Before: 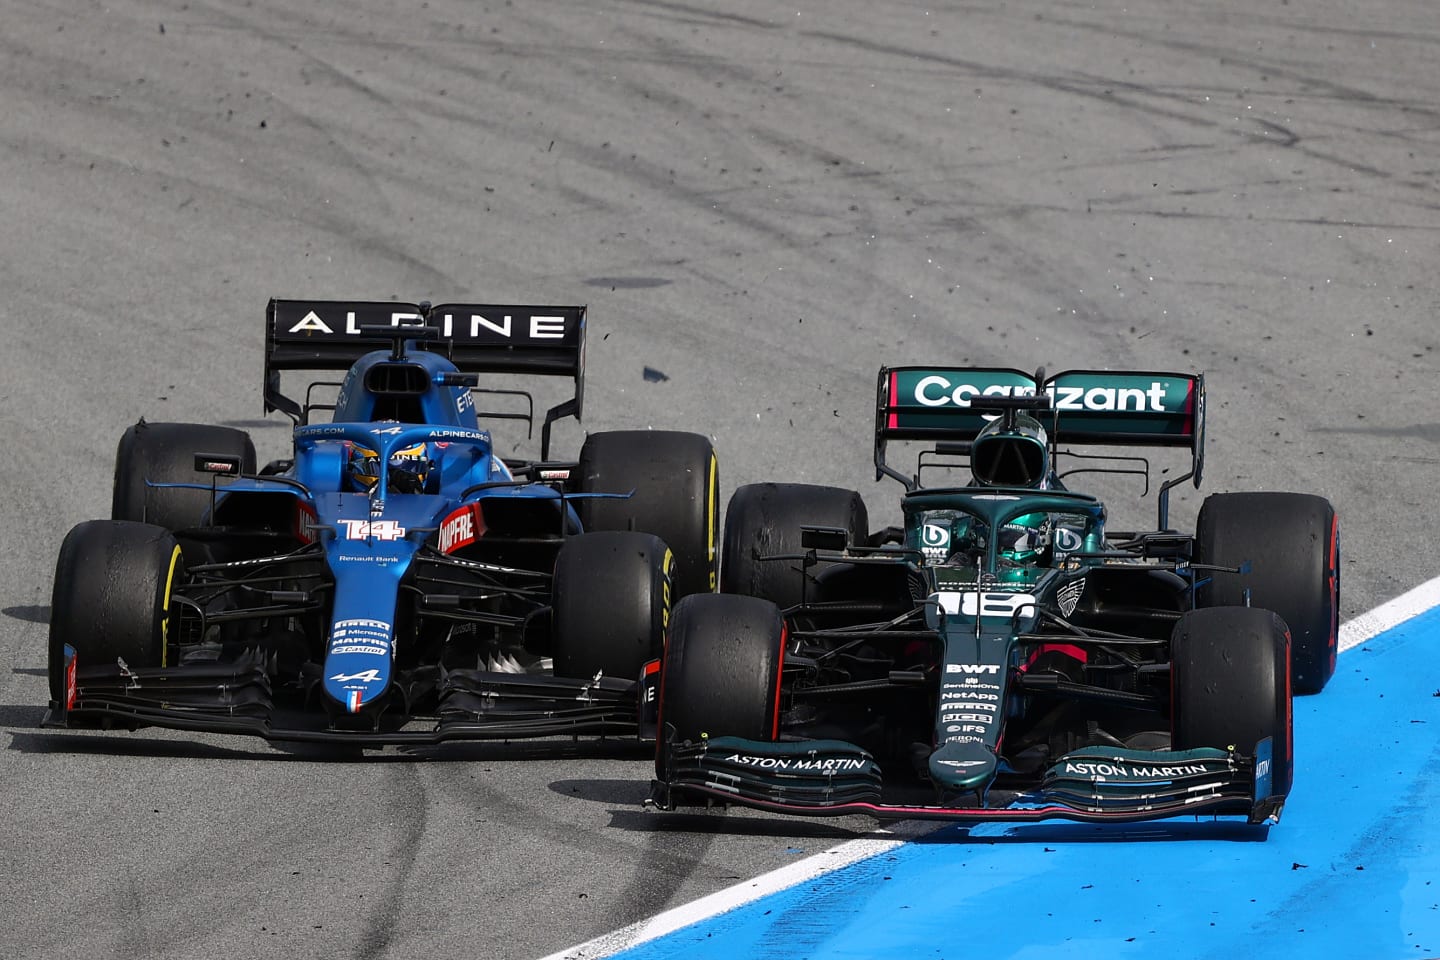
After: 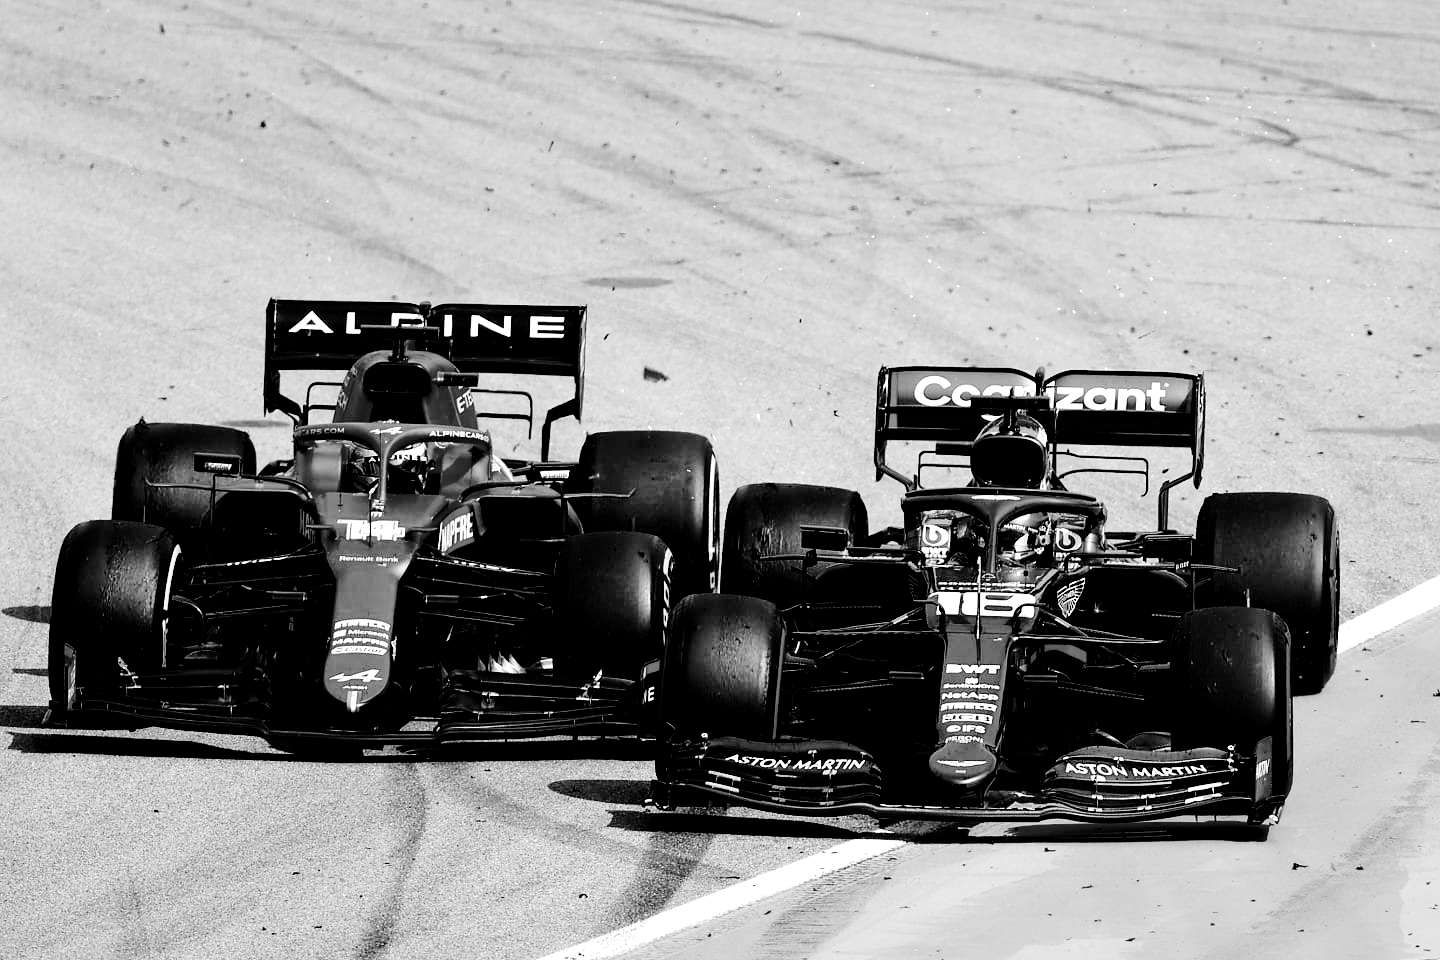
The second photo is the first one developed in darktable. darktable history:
exposure: exposure -0.116 EV, compensate highlight preservation false
local contrast: highlights 106%, shadows 102%, detail 120%, midtone range 0.2
base curve: curves: ch0 [(0, 0) (0.036, 0.01) (0.123, 0.254) (0.258, 0.504) (0.507, 0.748) (1, 1)], preserve colors none
color balance rgb: highlights gain › luminance 15.565%, highlights gain › chroma 7.092%, highlights gain › hue 122.76°, perceptual saturation grading › global saturation 40.969%, perceptual saturation grading › highlights -25.05%, perceptual saturation grading › mid-tones 35.158%, perceptual saturation grading › shadows 35.554%, perceptual brilliance grading › global brilliance 18.087%, global vibrance 24.03%
color zones: curves: ch1 [(0, -0.394) (0.143, -0.394) (0.286, -0.394) (0.429, -0.392) (0.571, -0.391) (0.714, -0.391) (0.857, -0.391) (1, -0.394)]
